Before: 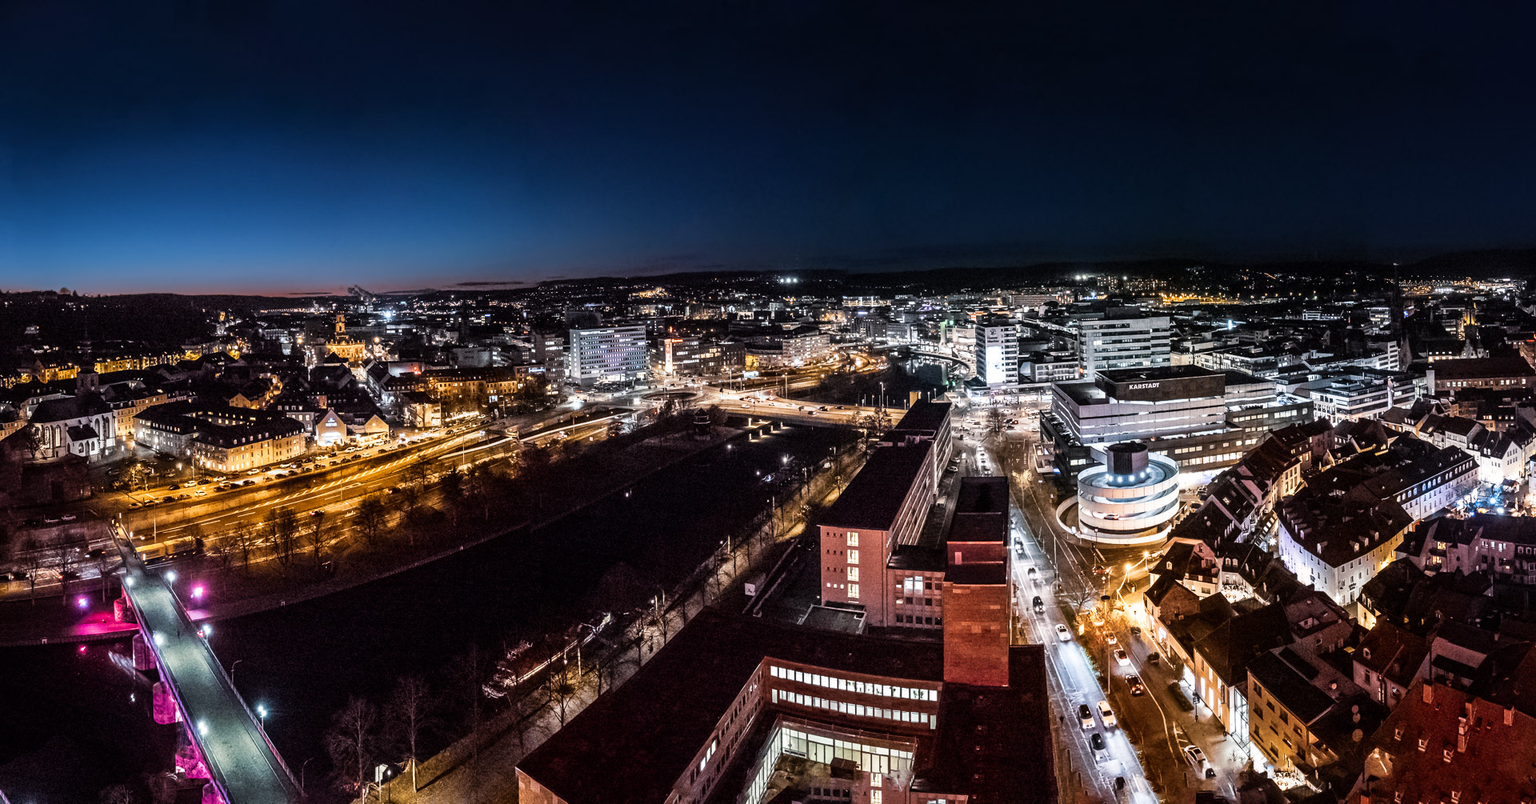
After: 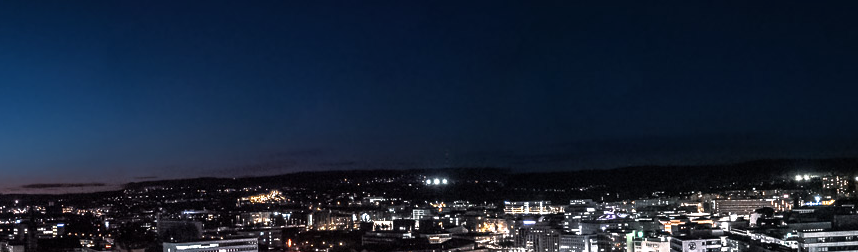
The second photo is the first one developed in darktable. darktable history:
rgb curve: curves: ch0 [(0, 0) (0.415, 0.237) (1, 1)]
tone equalizer: on, module defaults
crop: left 28.64%, top 16.832%, right 26.637%, bottom 58.055%
exposure: exposure 0.559 EV, compensate highlight preservation false
